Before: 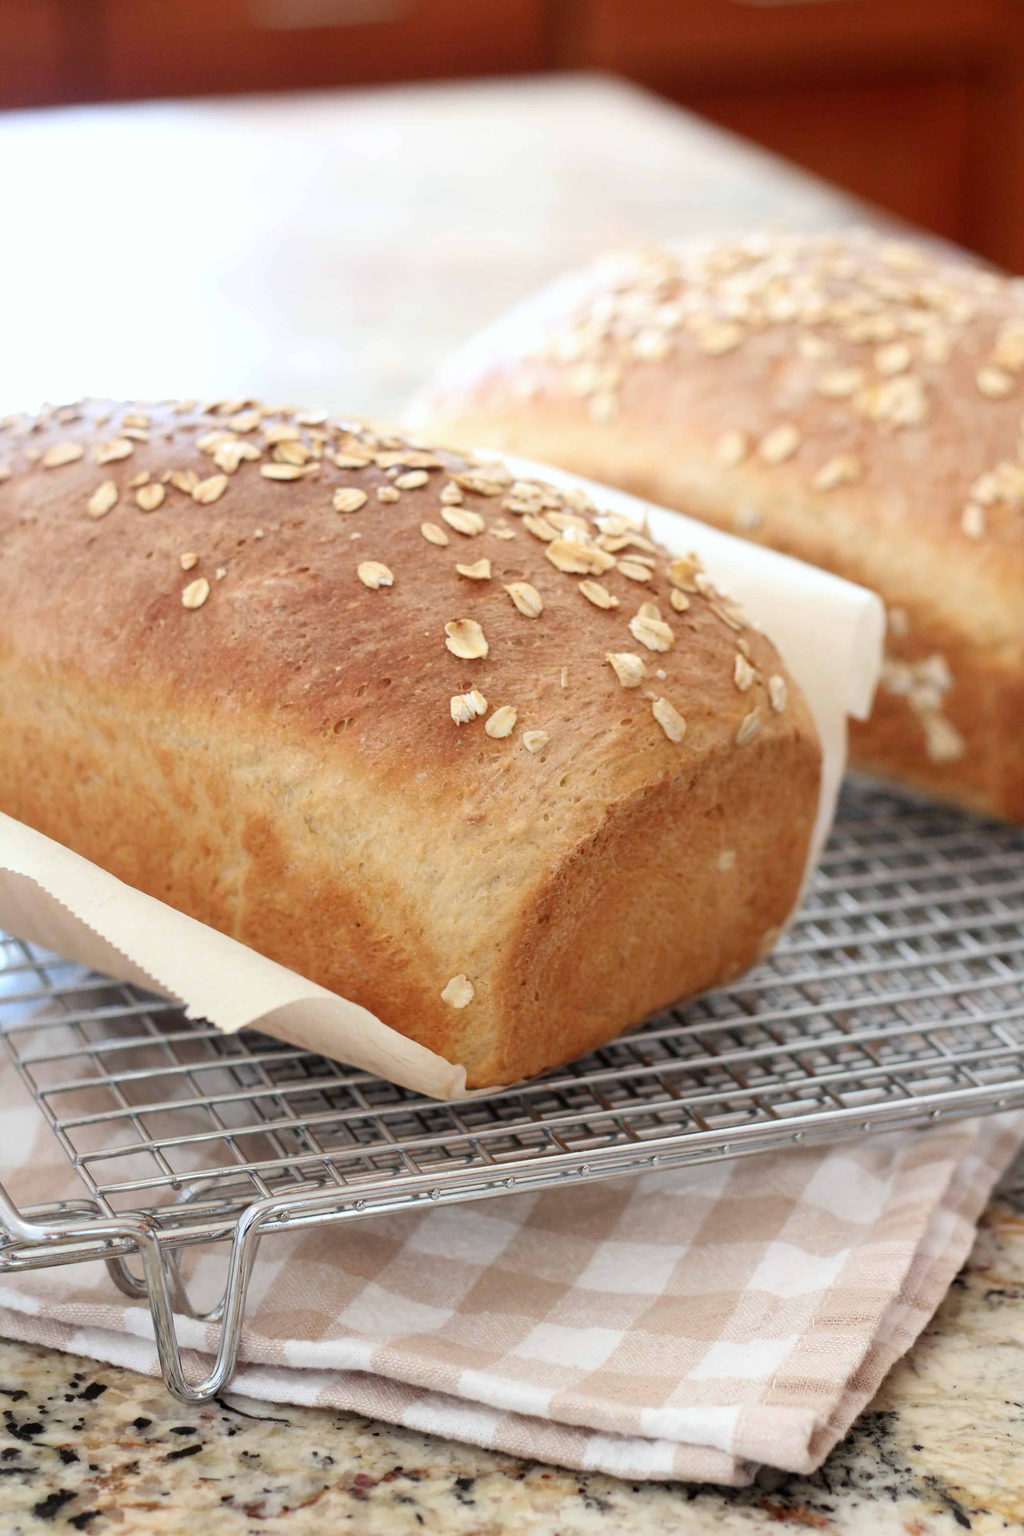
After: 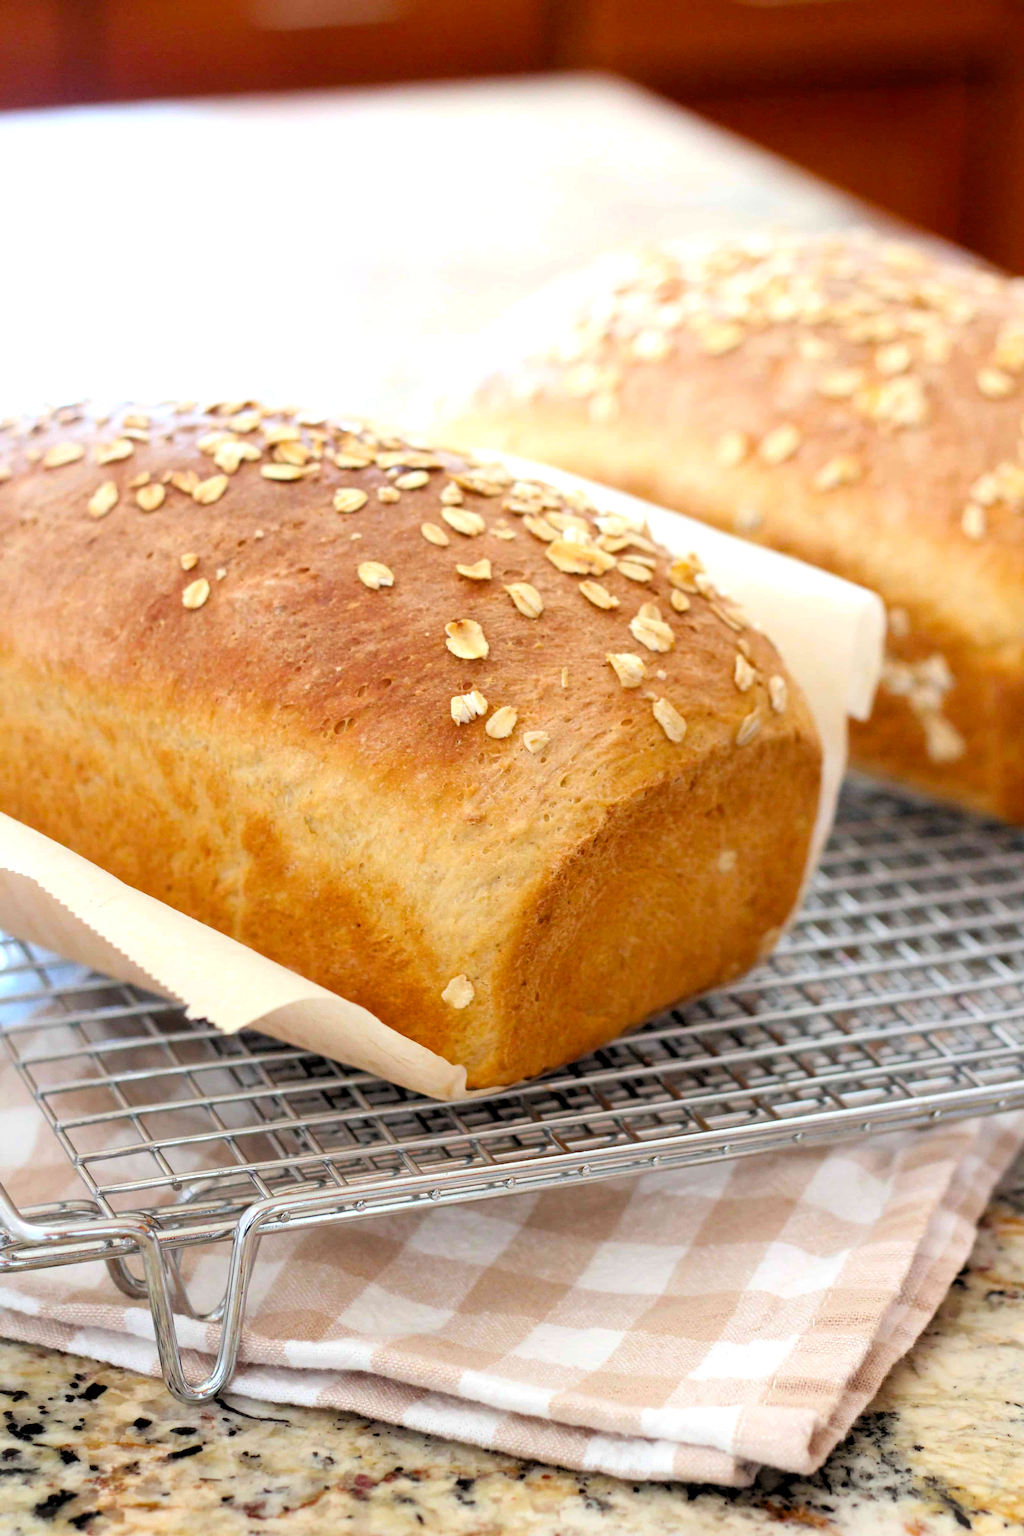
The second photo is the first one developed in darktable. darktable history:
white balance: emerald 1
color balance rgb: perceptual saturation grading › global saturation 25%, global vibrance 20%
rgb levels: levels [[0.01, 0.419, 0.839], [0, 0.5, 1], [0, 0.5, 1]]
